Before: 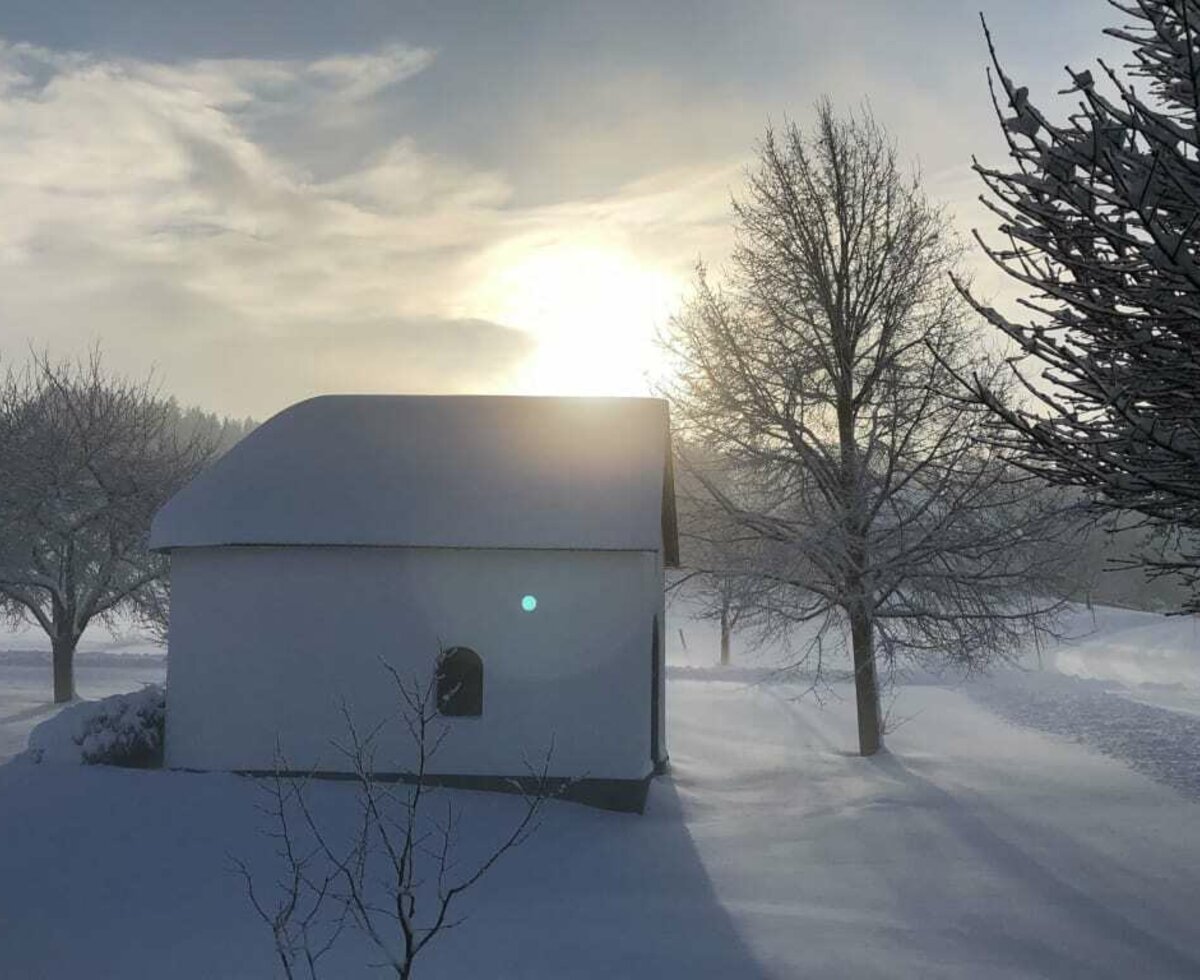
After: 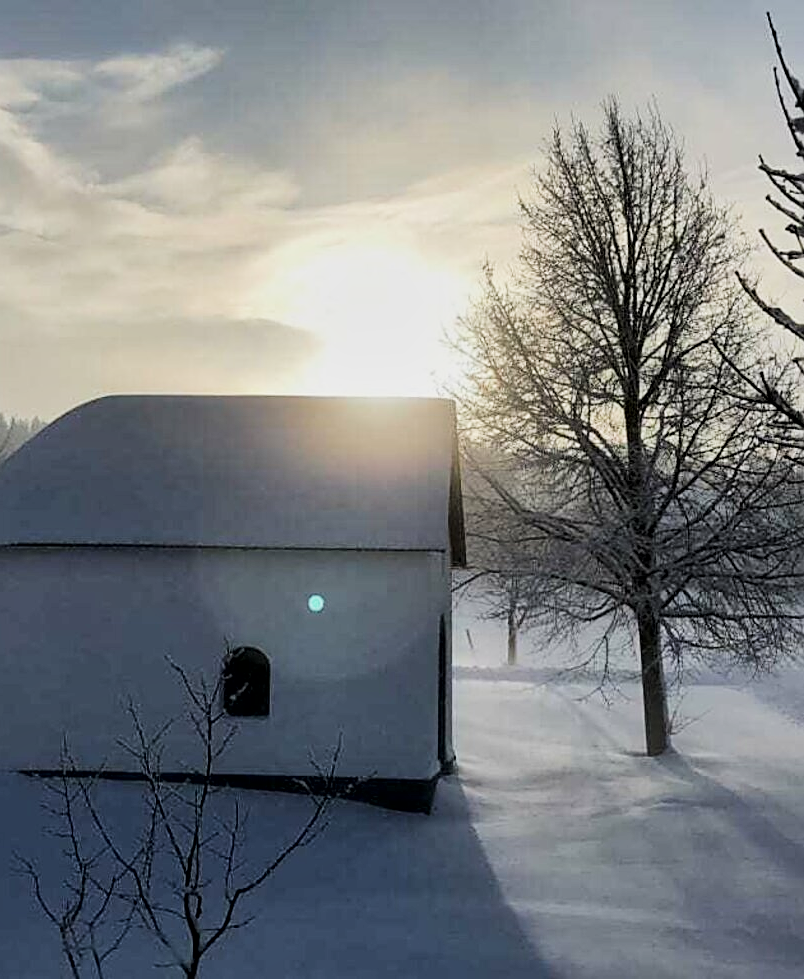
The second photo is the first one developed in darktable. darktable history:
local contrast: mode bilateral grid, contrast 21, coarseness 50, detail 141%, midtone range 0.2
sharpen: on, module defaults
contrast brightness saturation: contrast 0.035, saturation 0.163
crop and rotate: left 17.819%, right 15.178%
filmic rgb: black relative exposure -5.06 EV, white relative exposure 3.95 EV, hardness 2.9, contrast 1.3, highlights saturation mix -29.04%
